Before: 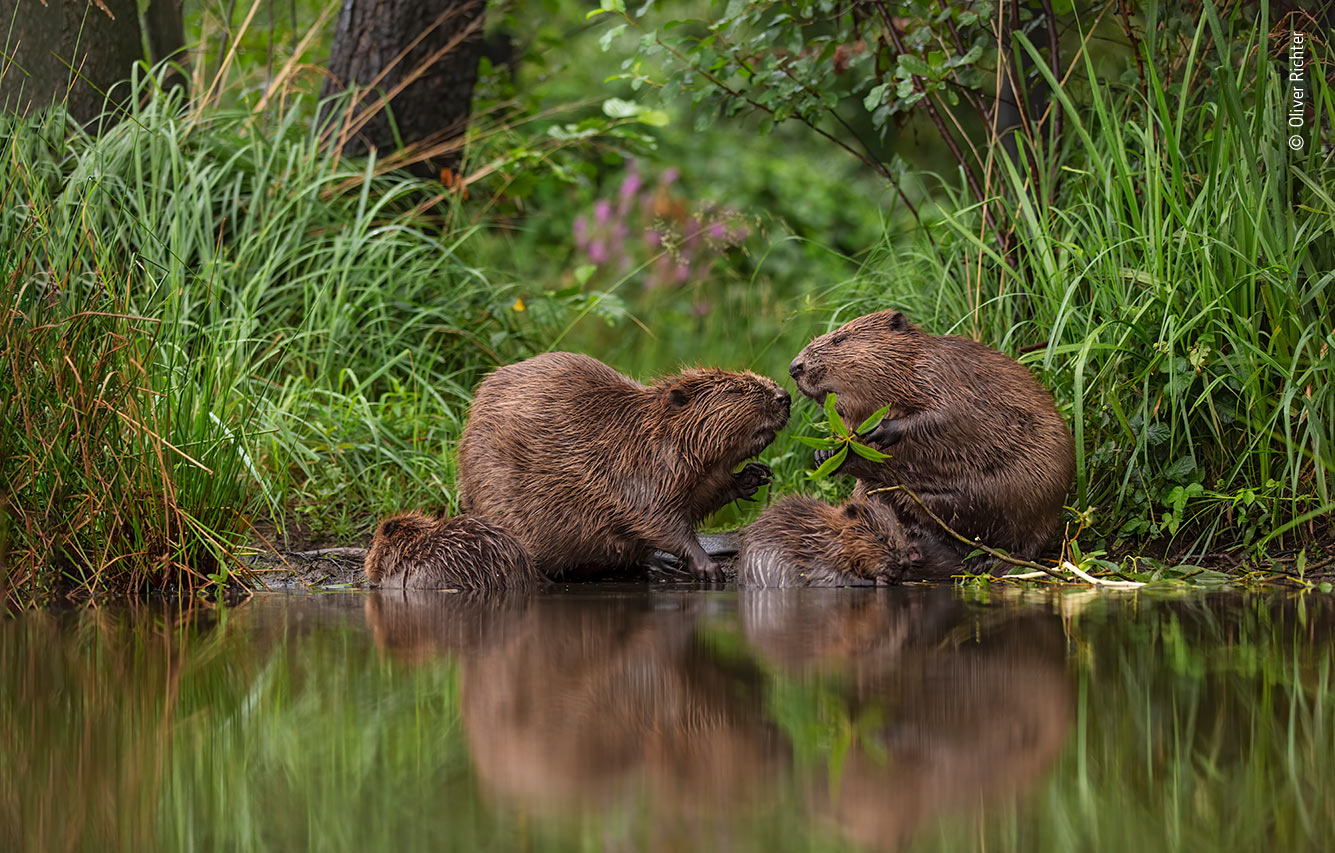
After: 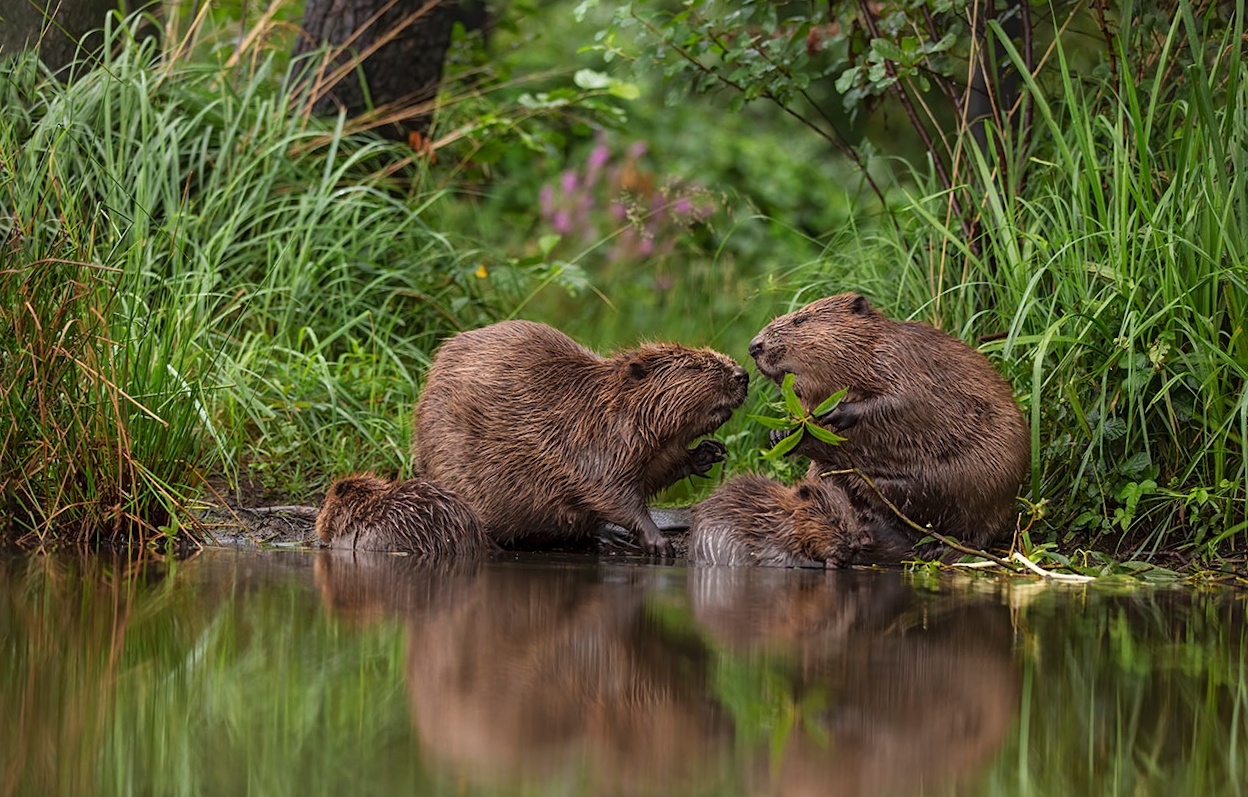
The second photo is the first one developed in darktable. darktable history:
crop and rotate: angle -2.59°
